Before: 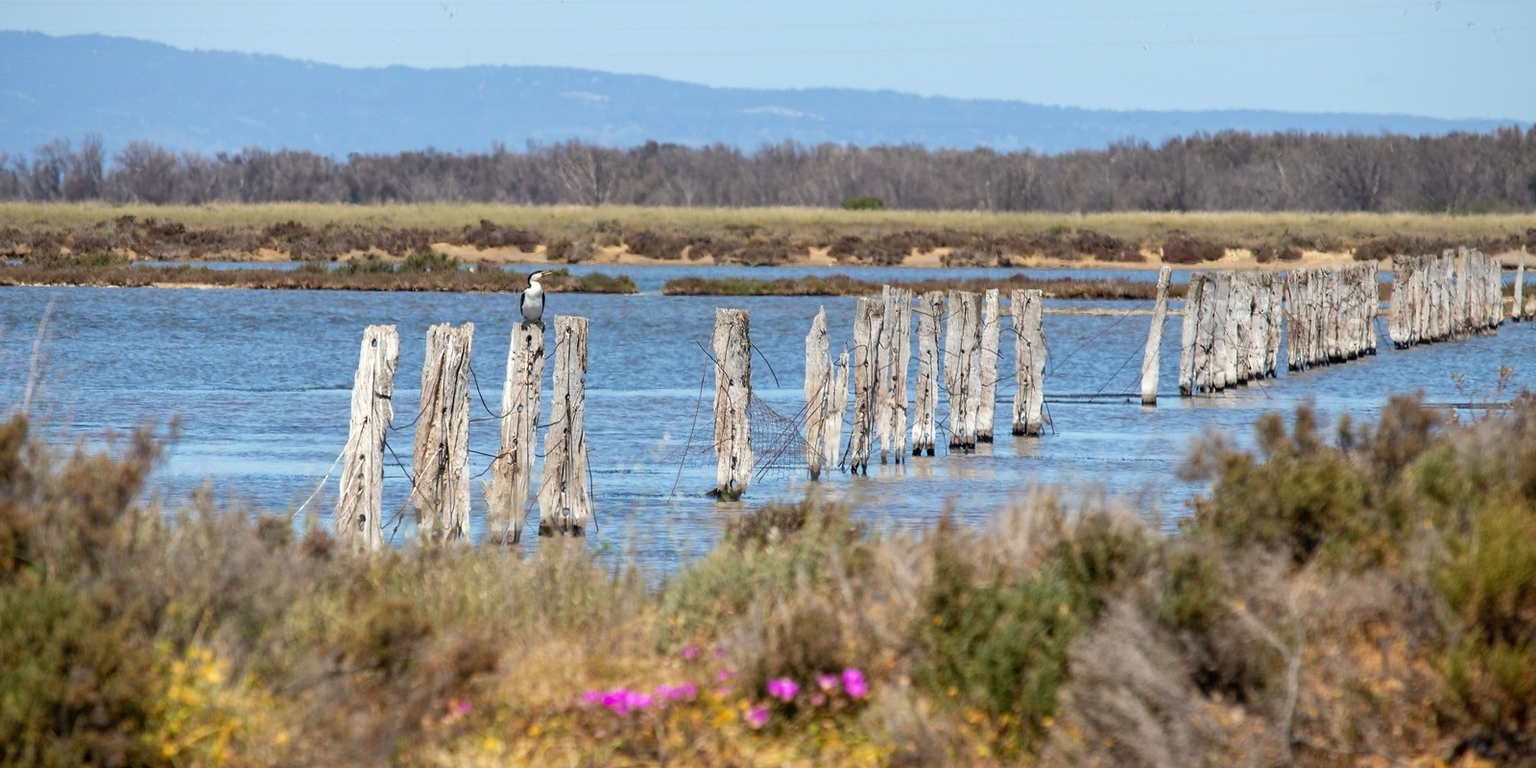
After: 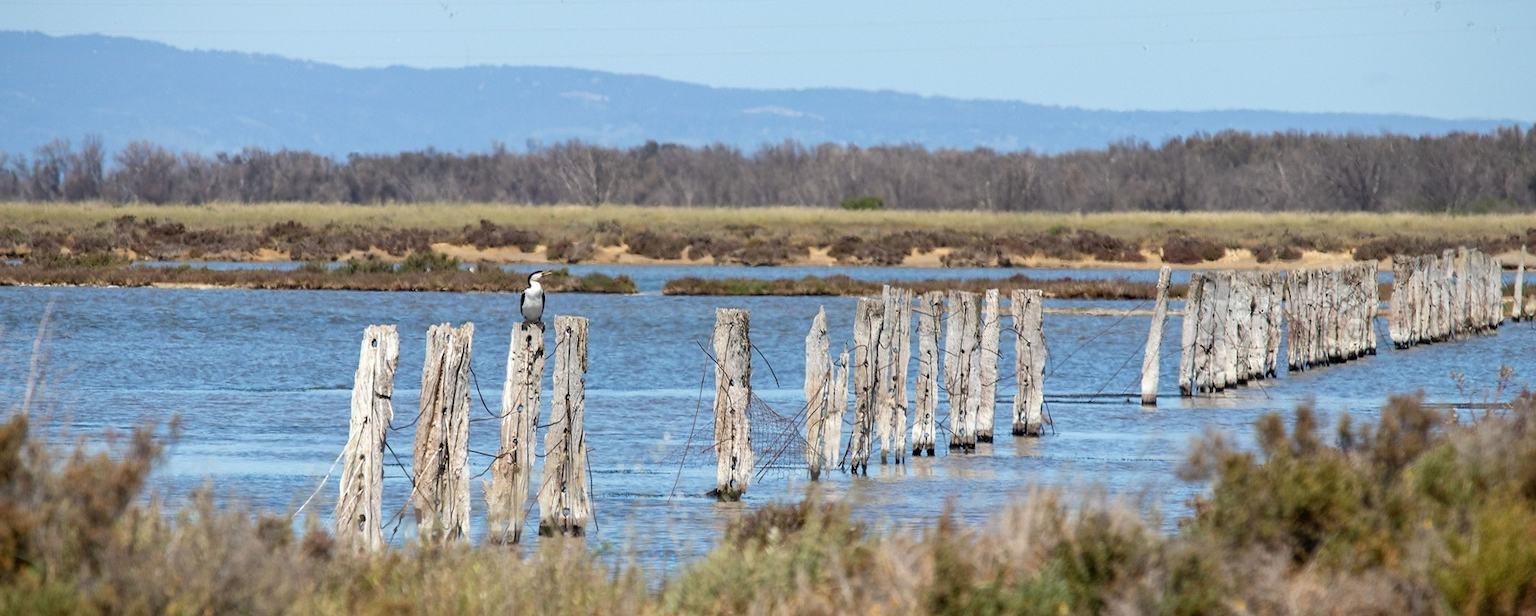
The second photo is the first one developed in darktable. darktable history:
crop: bottom 19.655%
